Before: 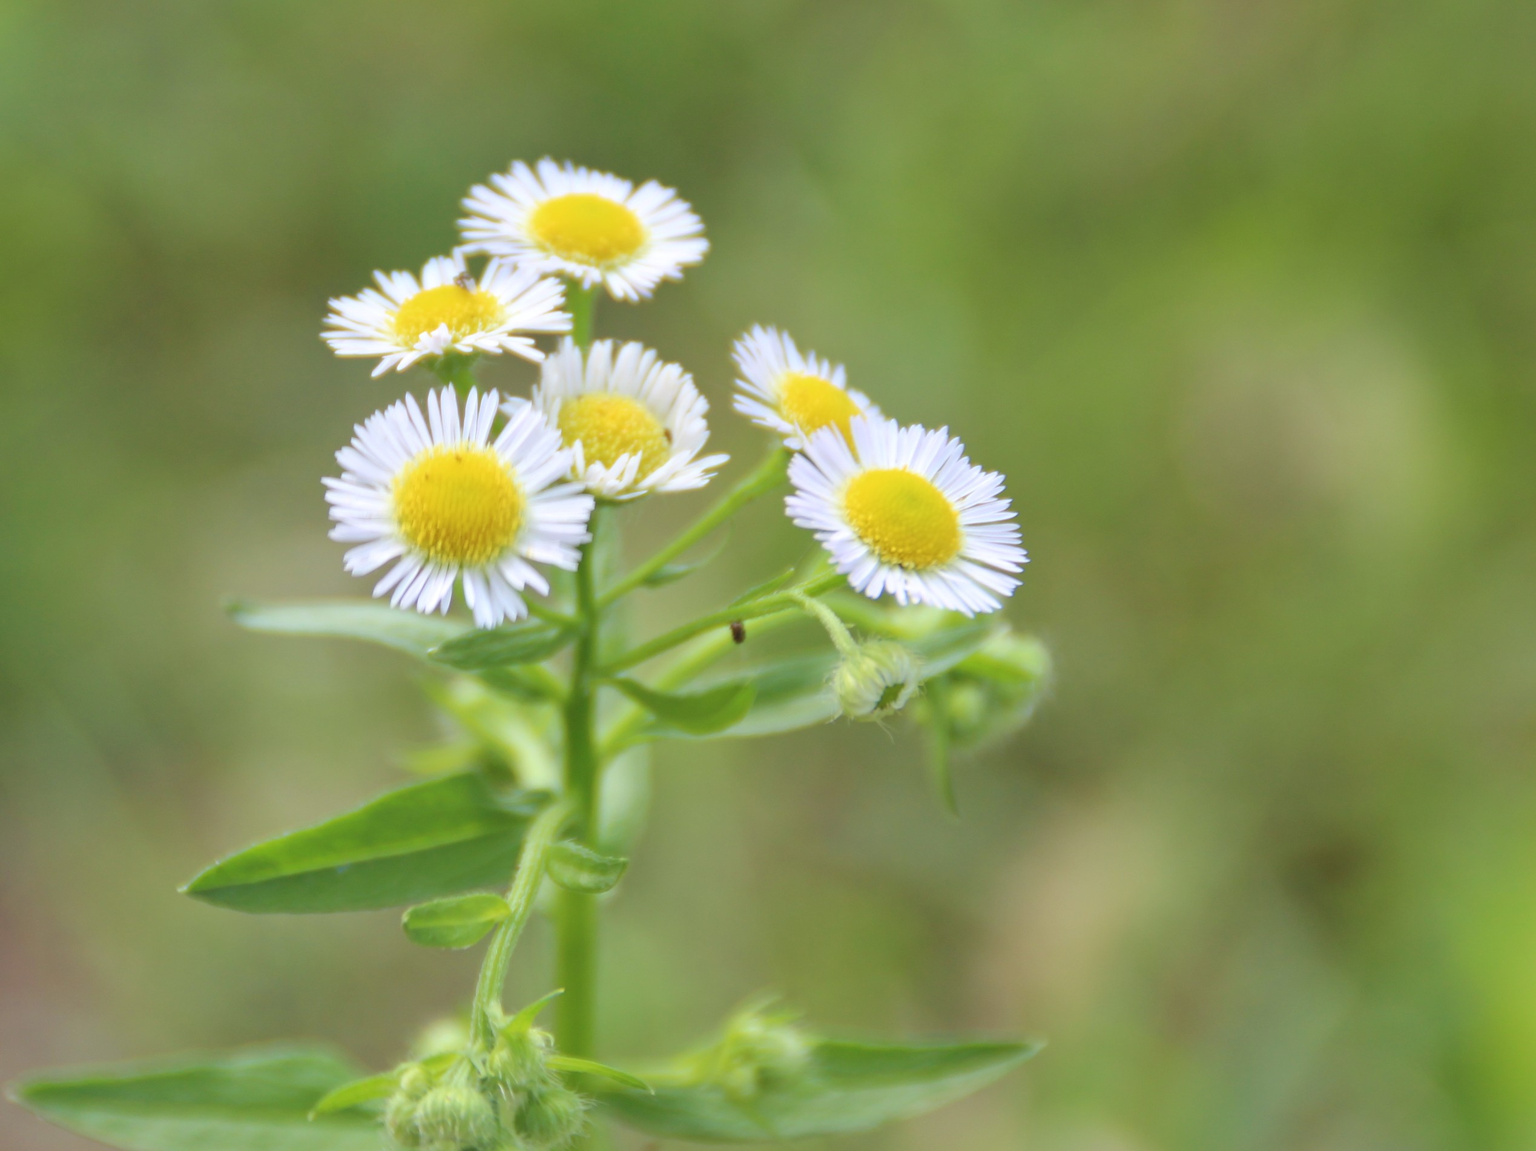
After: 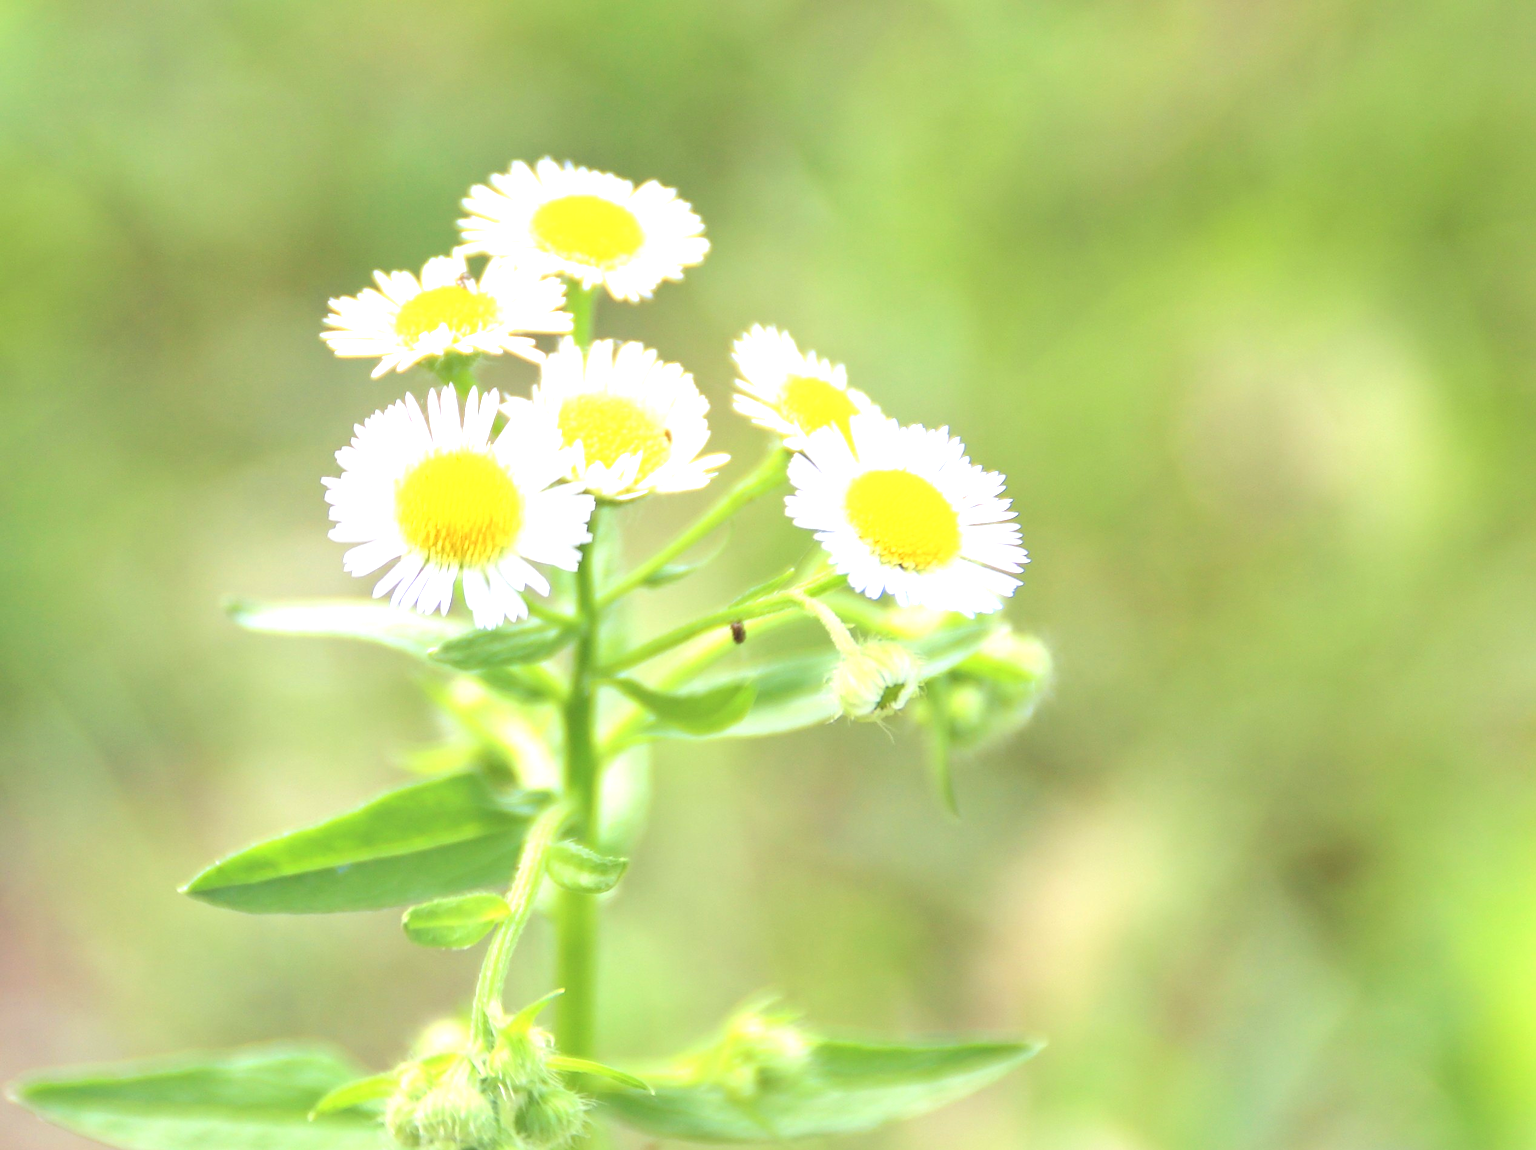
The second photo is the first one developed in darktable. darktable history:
exposure: black level correction 0, exposure 1.198 EV, compensate exposure bias true, compensate highlight preservation false
sharpen: on, module defaults
